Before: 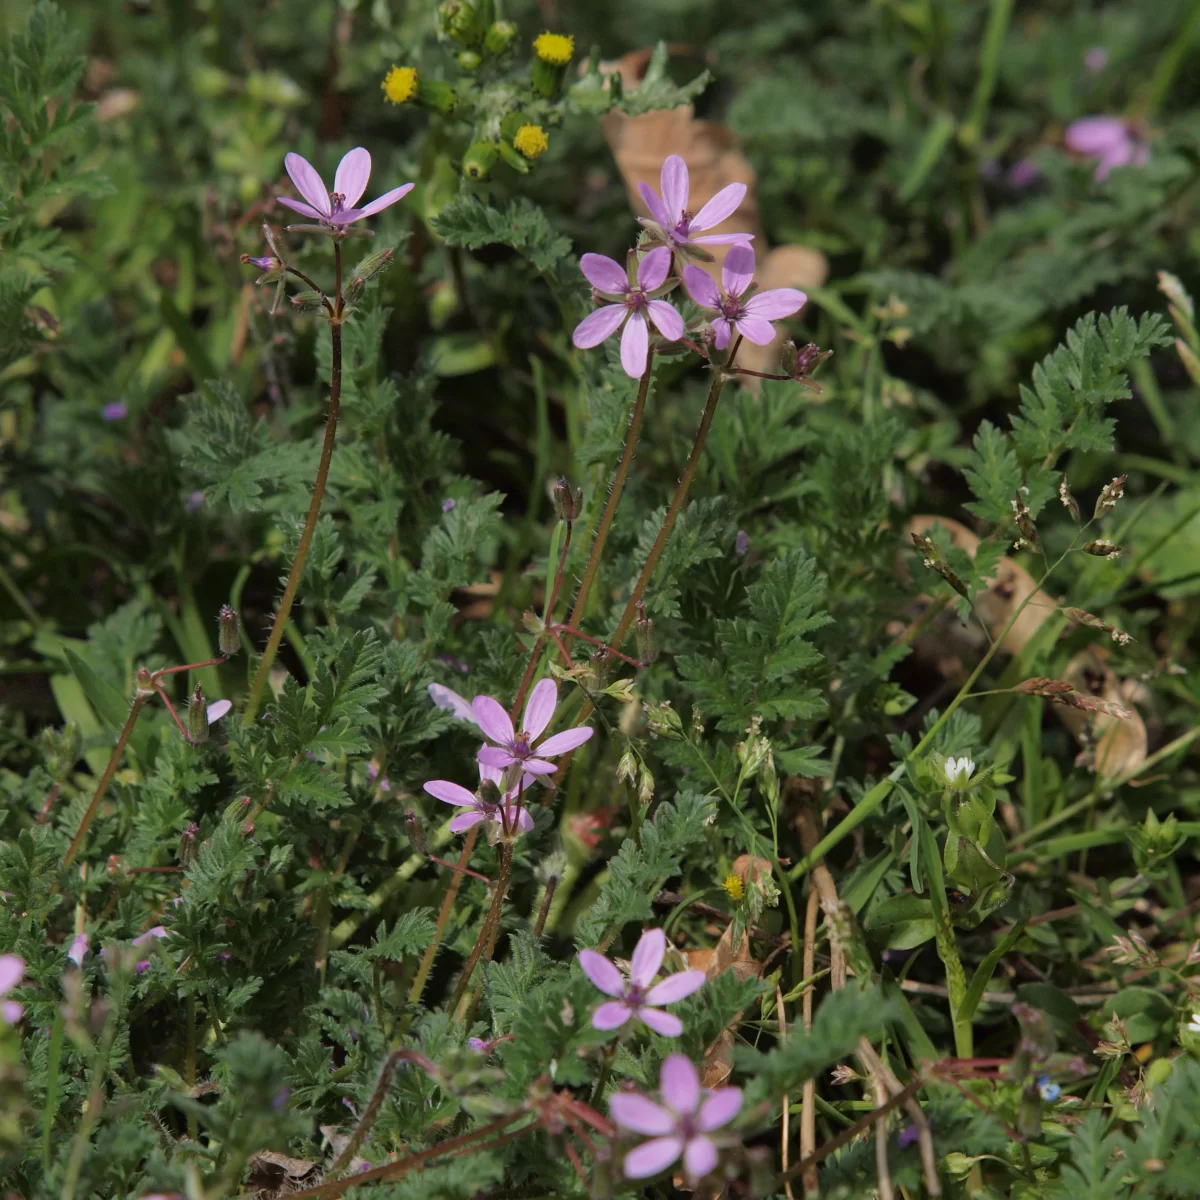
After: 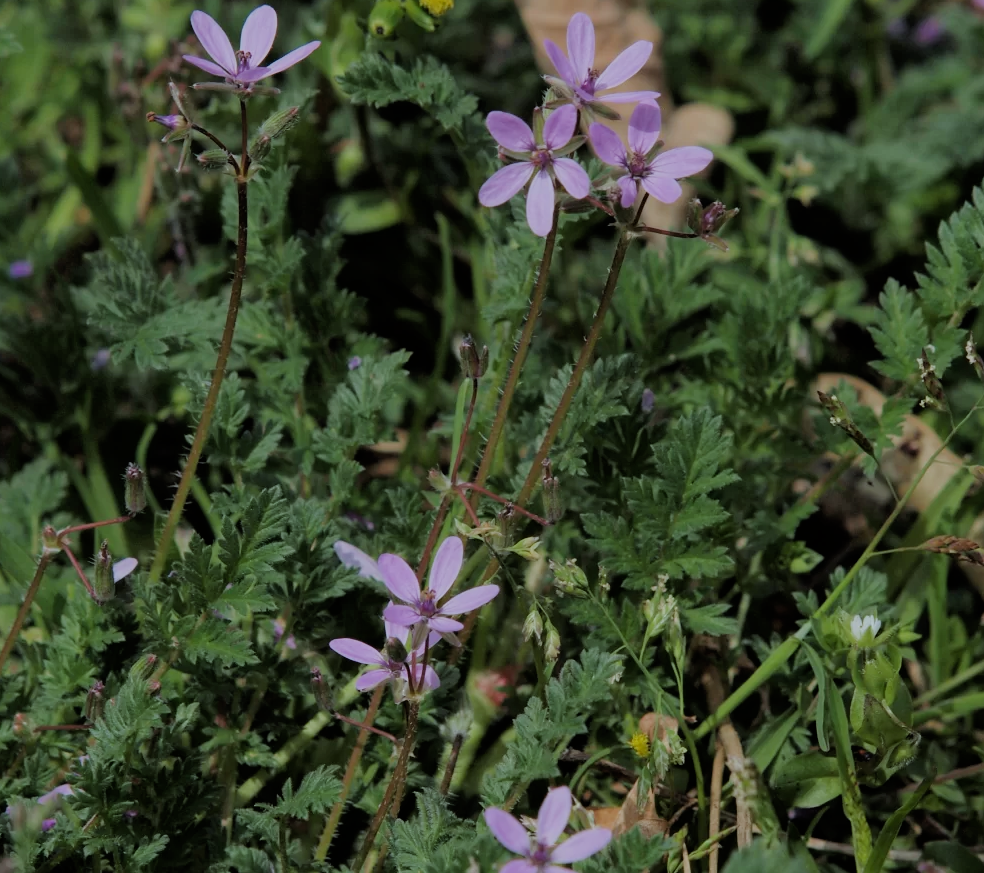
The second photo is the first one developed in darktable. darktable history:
filmic rgb: black relative exposure -7.15 EV, white relative exposure 5.36 EV, hardness 3.02
white balance: red 0.925, blue 1.046
crop: left 7.856%, top 11.836%, right 10.12%, bottom 15.387%
